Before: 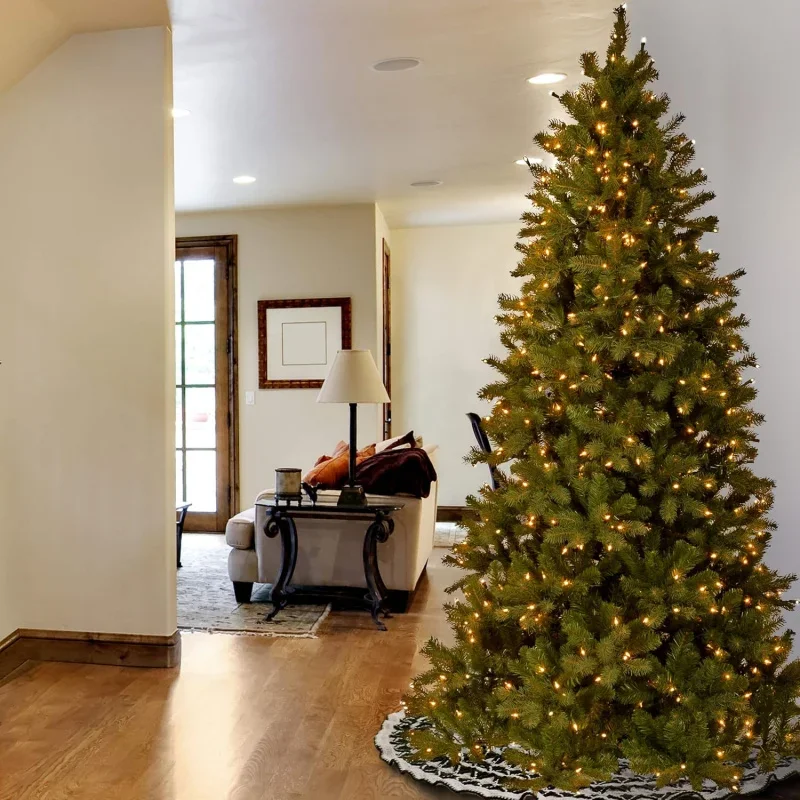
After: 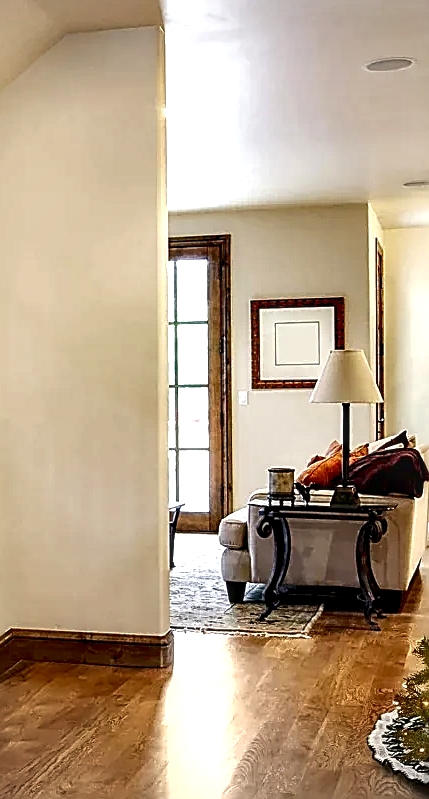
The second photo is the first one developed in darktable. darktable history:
local contrast: highlights 26%, detail 150%
exposure: exposure 0.58 EV, compensate exposure bias true, compensate highlight preservation false
crop: left 0.877%, right 45.461%, bottom 0.079%
vignetting: on, module defaults
sharpen: radius 1.727, amount 1.286
contrast brightness saturation: contrast 0.068, brightness -0.132, saturation 0.049
shadows and highlights: shadows 61.85, white point adjustment 0.462, highlights -33.65, compress 84.18%, highlights color adjustment 52.21%
tone equalizer: on, module defaults
